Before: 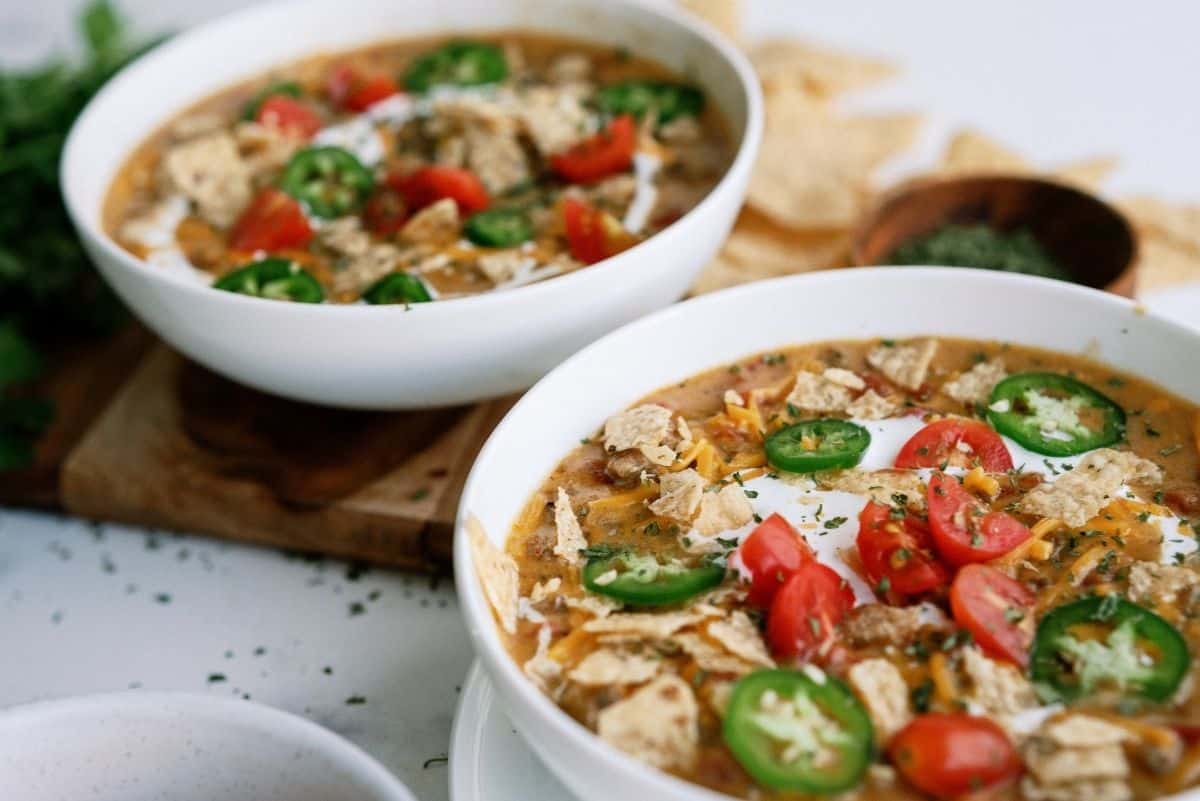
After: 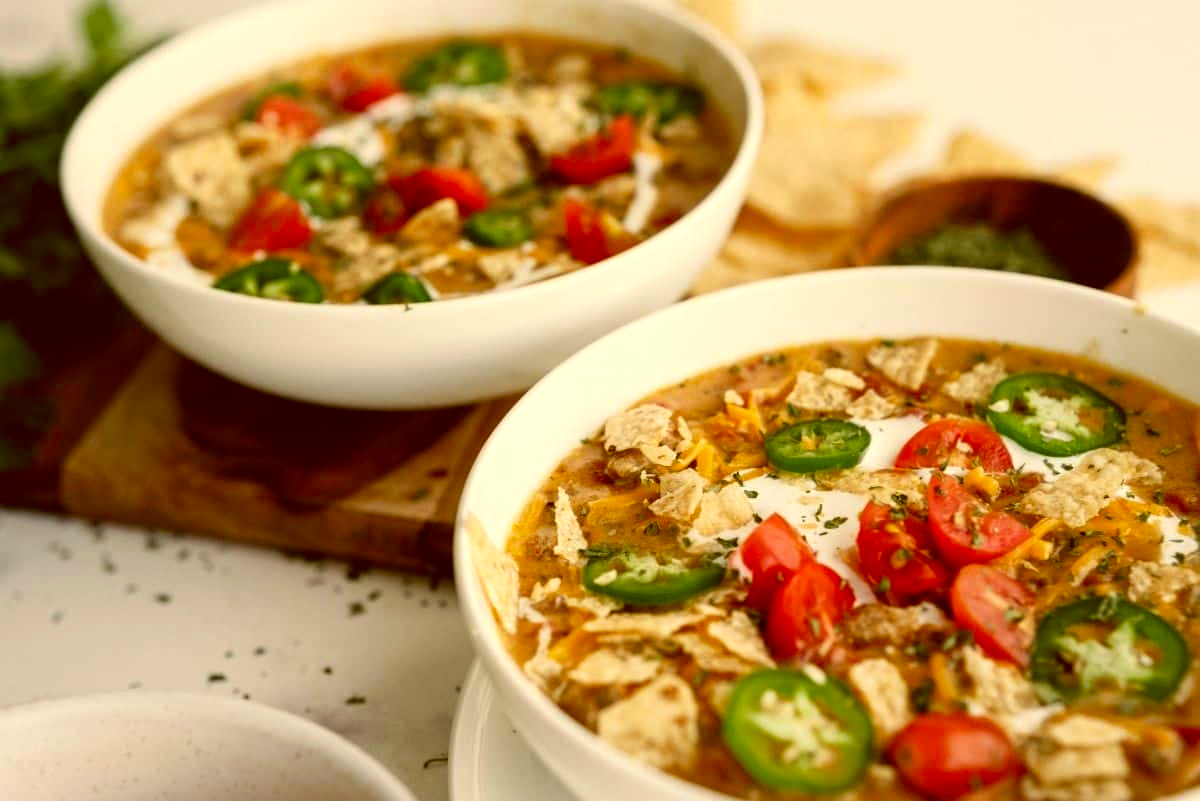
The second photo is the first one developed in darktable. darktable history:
color correction: highlights a* 1.12, highlights b* 24.26, shadows a* 15.58, shadows b* 24.26
exposure: black level correction 0, exposure 0.2 EV, compensate exposure bias true, compensate highlight preservation false
